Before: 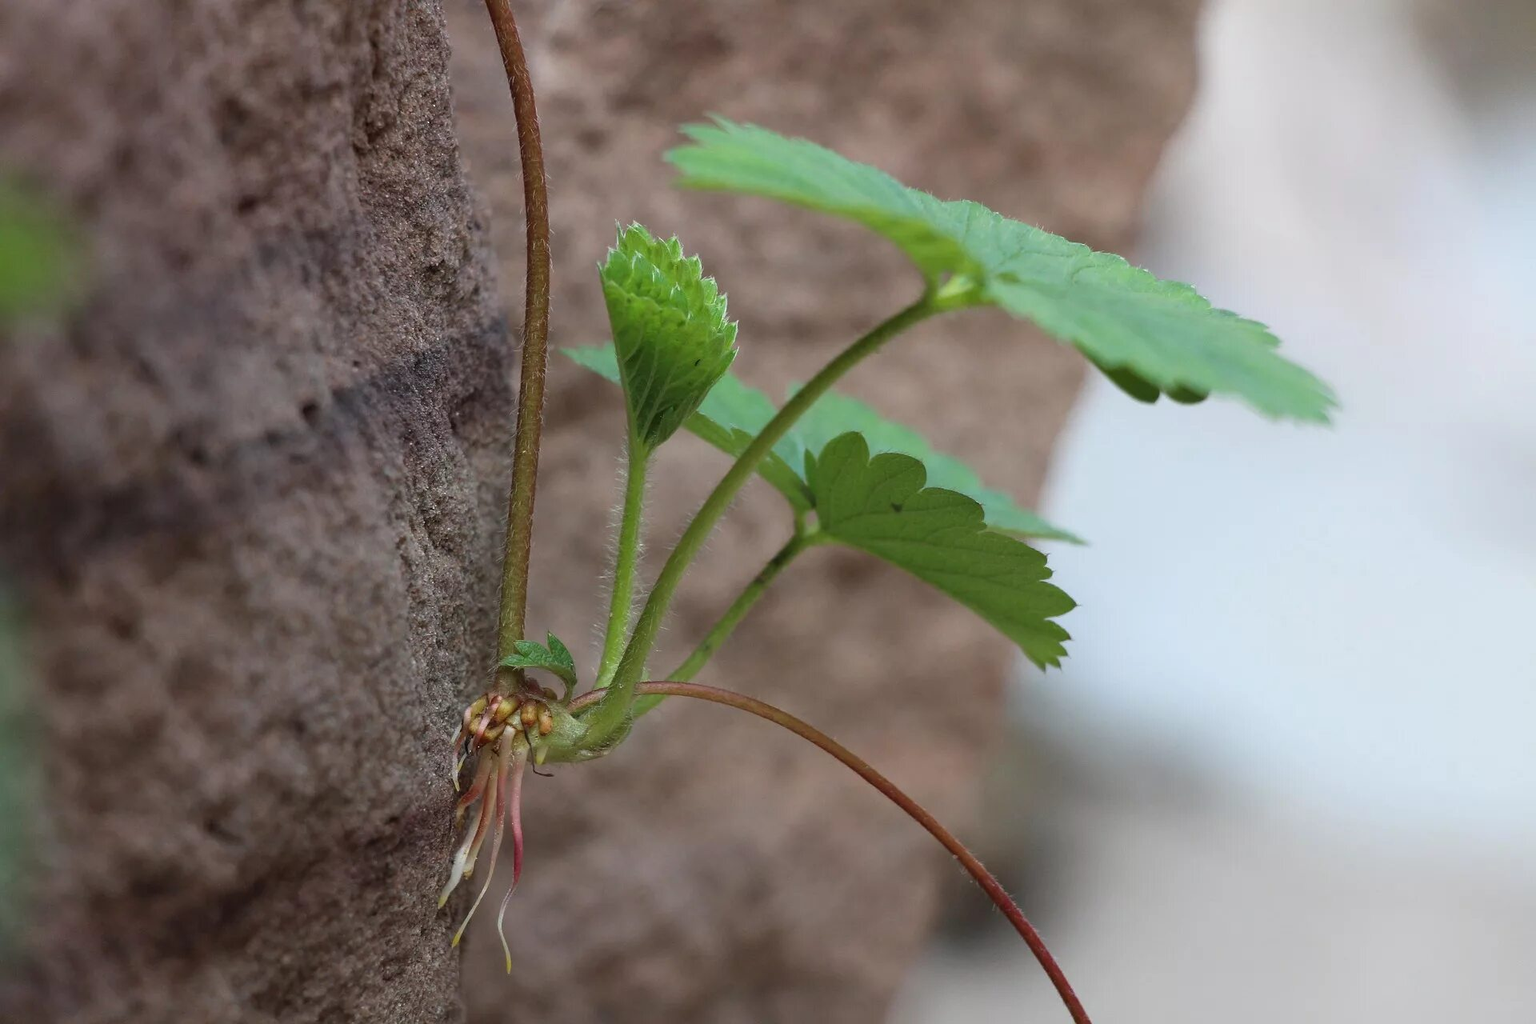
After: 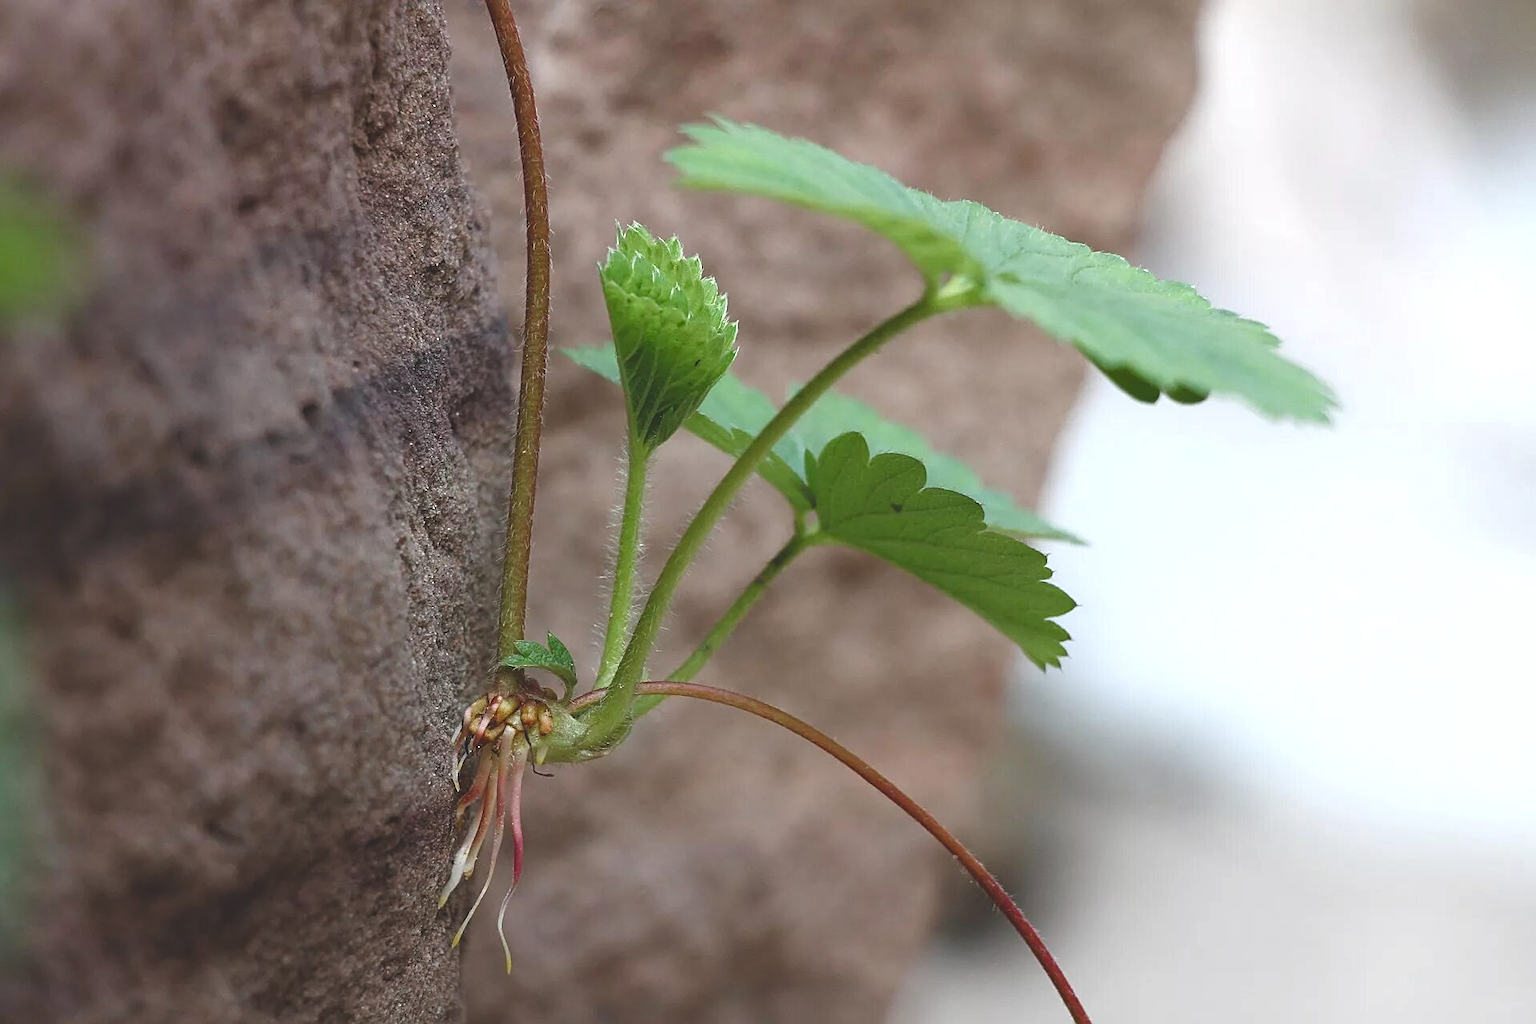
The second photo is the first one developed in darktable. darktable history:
sharpen: on, module defaults
tone equalizer: -8 EV -0.772 EV, -7 EV -0.717 EV, -6 EV -0.634 EV, -5 EV -0.402 EV, -3 EV 0.387 EV, -2 EV 0.6 EV, -1 EV 0.686 EV, +0 EV 0.725 EV, mask exposure compensation -0.502 EV
exposure: exposure -0.264 EV, compensate highlight preservation false
color balance rgb: global offset › luminance 1.992%, perceptual saturation grading › global saturation 20%, perceptual saturation grading › highlights -50.44%, perceptual saturation grading › shadows 30.147%, global vibrance 5.816%
contrast equalizer: octaves 7, y [[0.5 ×6], [0.5 ×6], [0.5, 0.5, 0.501, 0.545, 0.707, 0.863], [0 ×6], [0 ×6]], mix 0.293
shadows and highlights: shadows 2.65, highlights -19.15, soften with gaussian
